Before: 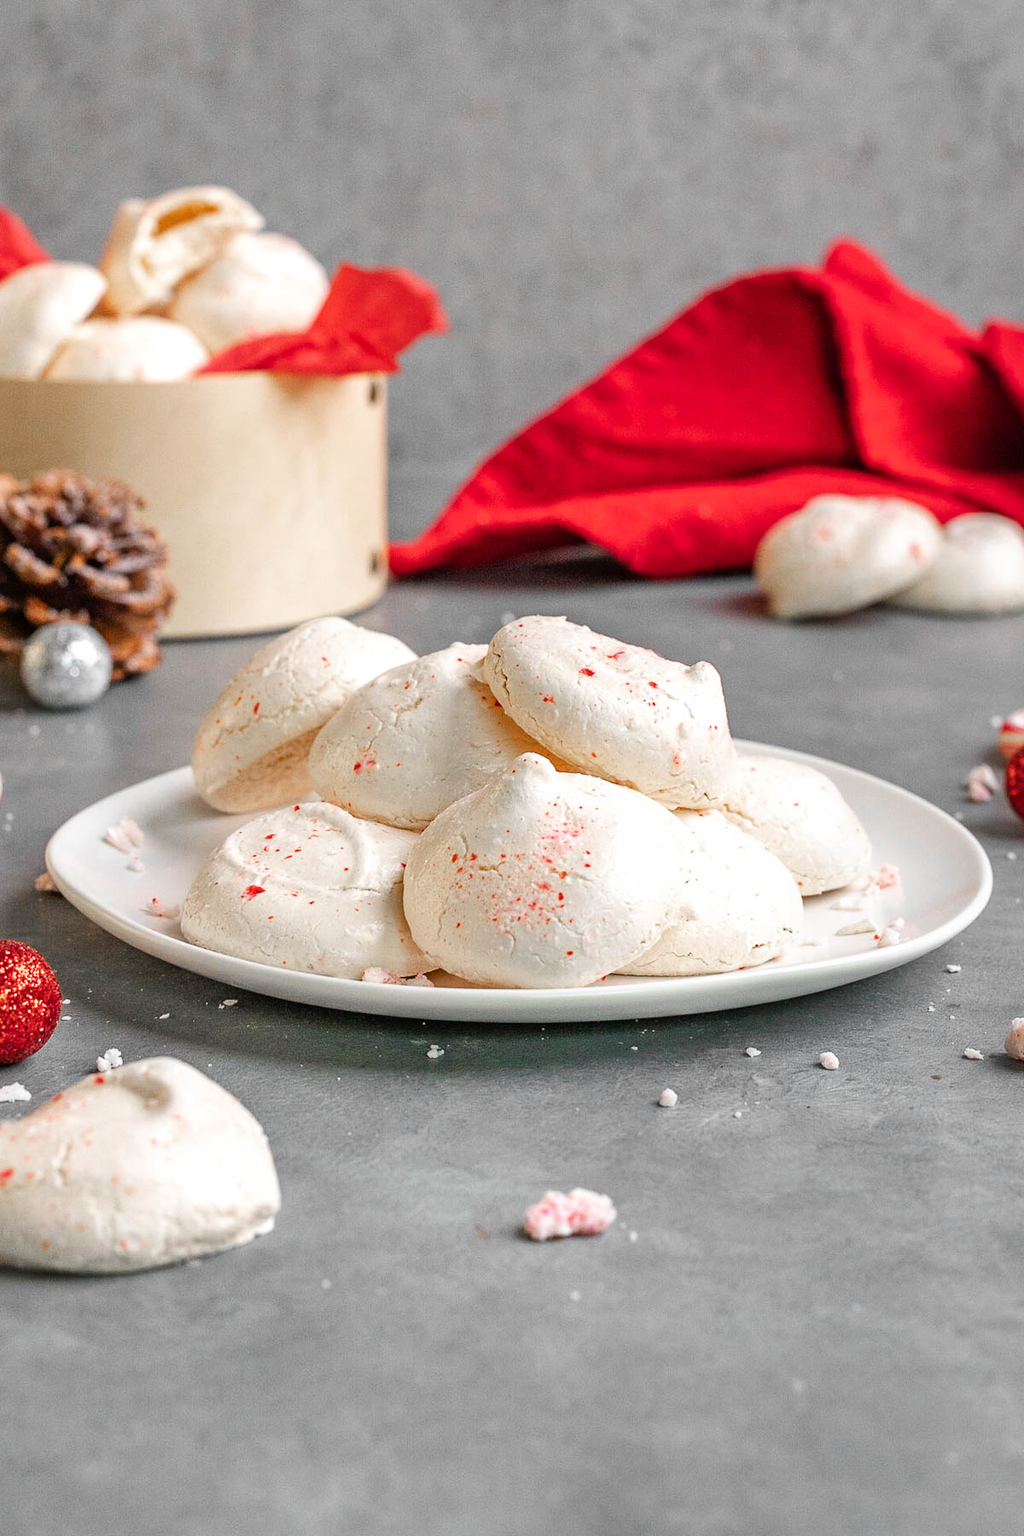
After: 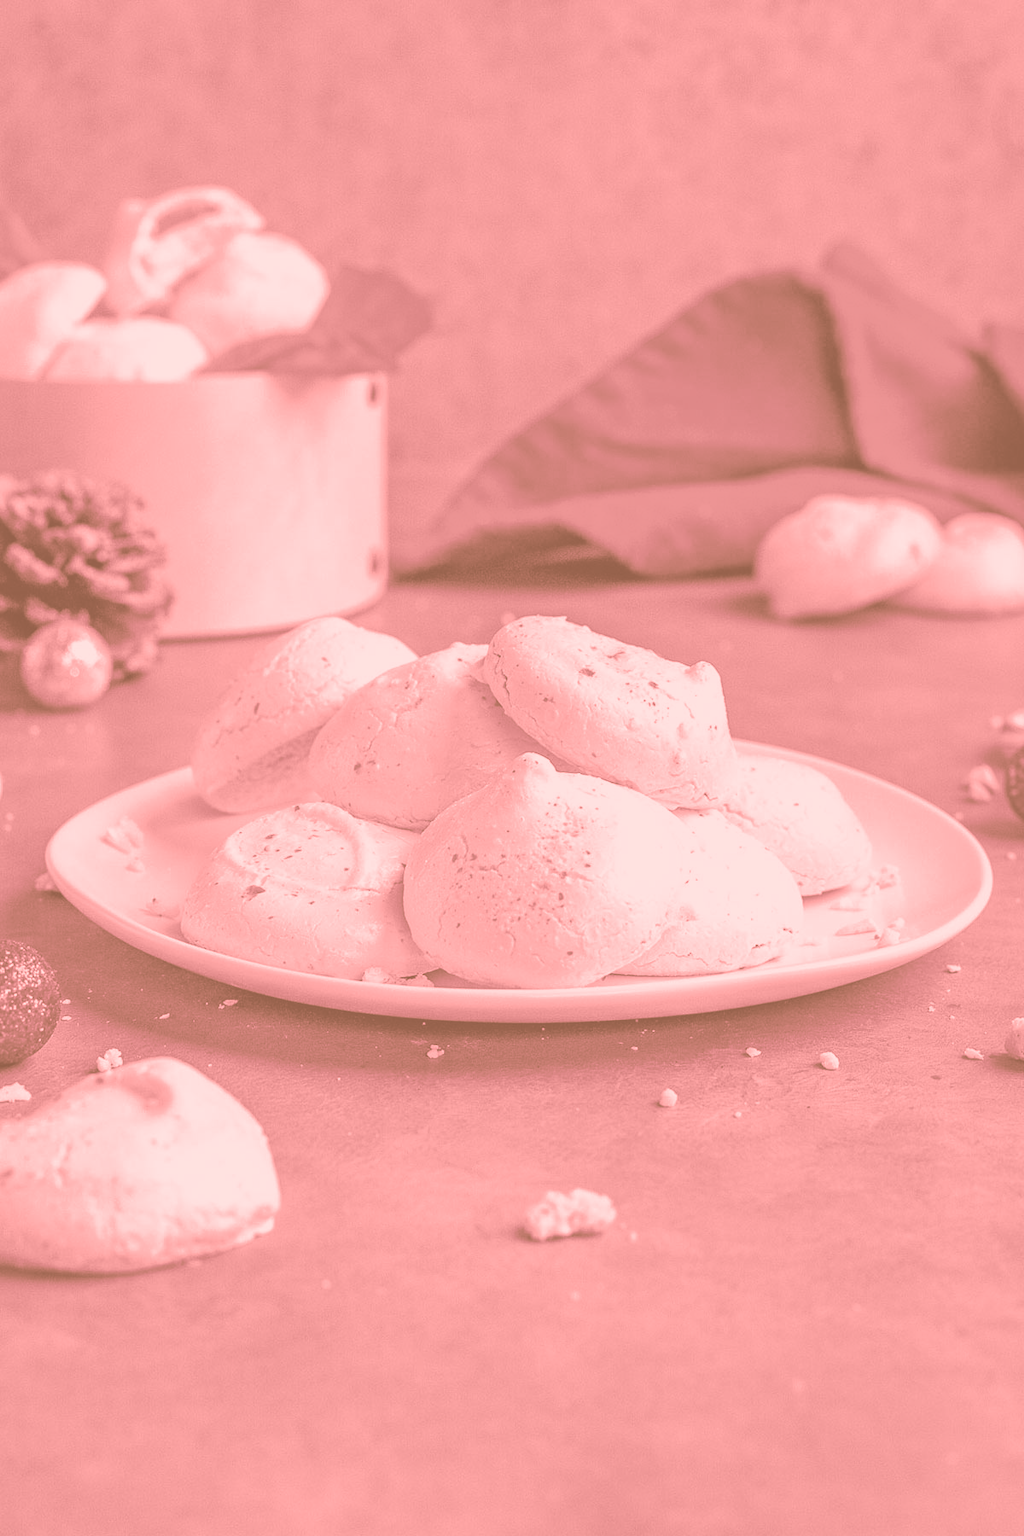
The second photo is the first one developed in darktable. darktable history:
colorize: saturation 51%, source mix 50.67%, lightness 50.67%
color balance: output saturation 110%
split-toning: shadows › hue 37.98°, highlights › hue 185.58°, balance -55.261
